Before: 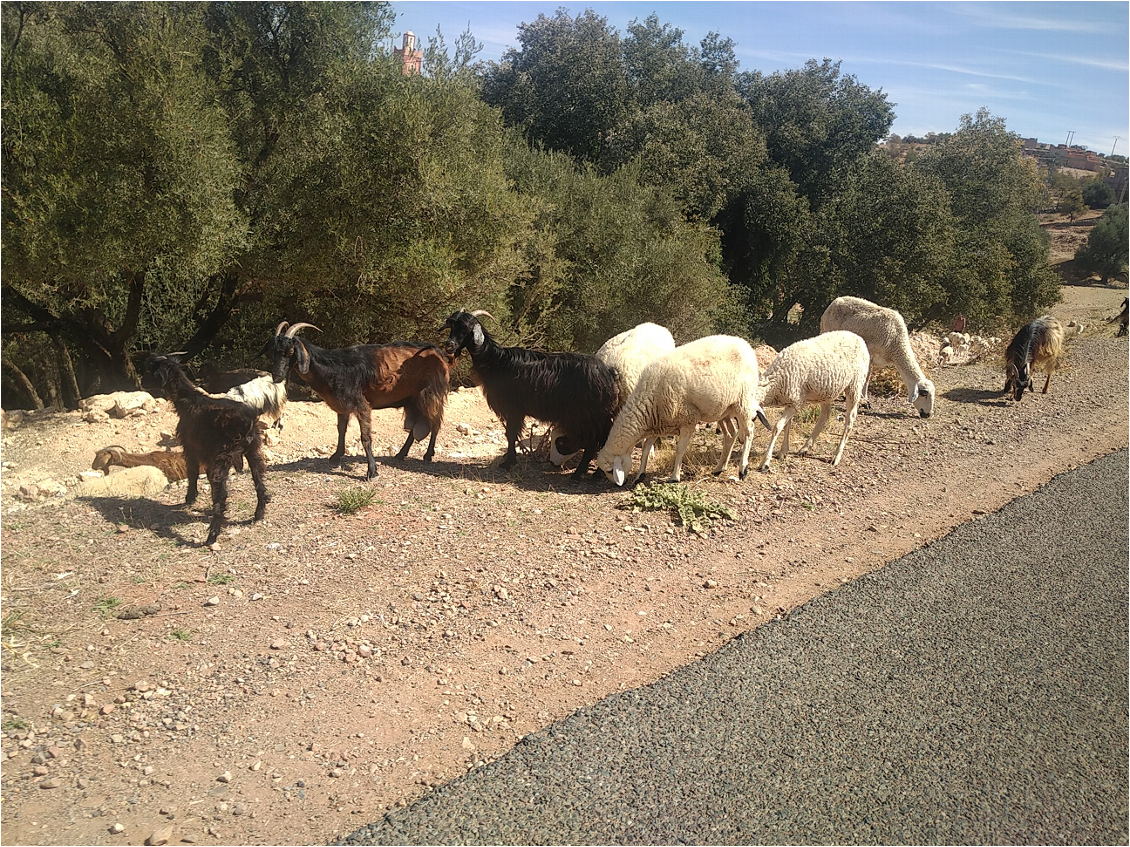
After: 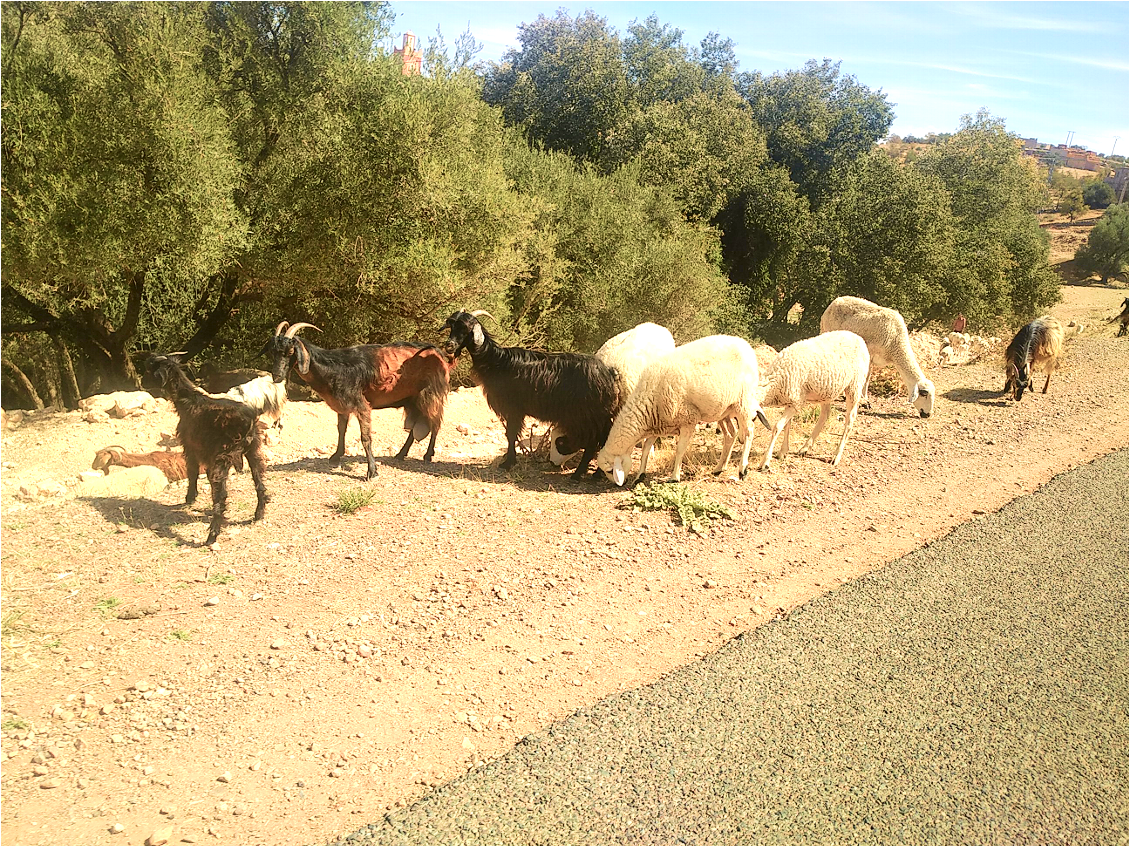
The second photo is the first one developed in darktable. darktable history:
tone curve: curves: ch0 [(0, 0) (0.091, 0.066) (0.184, 0.16) (0.491, 0.519) (0.748, 0.765) (1, 0.919)]; ch1 [(0, 0) (0.179, 0.173) (0.322, 0.32) (0.424, 0.424) (0.502, 0.504) (0.56, 0.575) (0.631, 0.675) (0.777, 0.806) (1, 1)]; ch2 [(0, 0) (0.434, 0.447) (0.485, 0.495) (0.524, 0.563) (0.676, 0.691) (1, 1)], color space Lab, independent channels, preserve colors none
exposure: black level correction 0, exposure 1.2 EV, compensate exposure bias true, compensate highlight preservation false
velvia: on, module defaults
